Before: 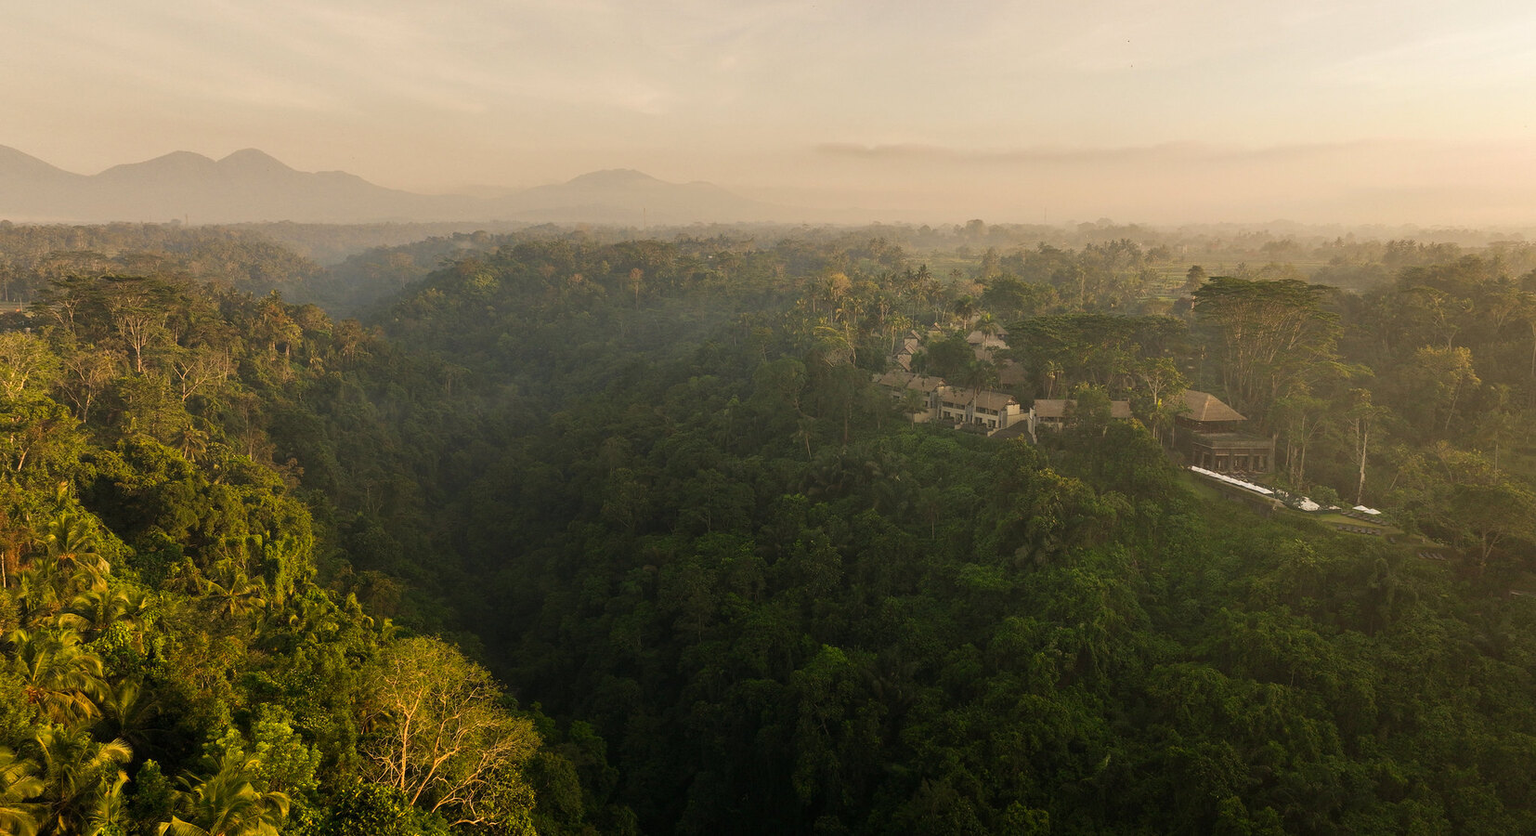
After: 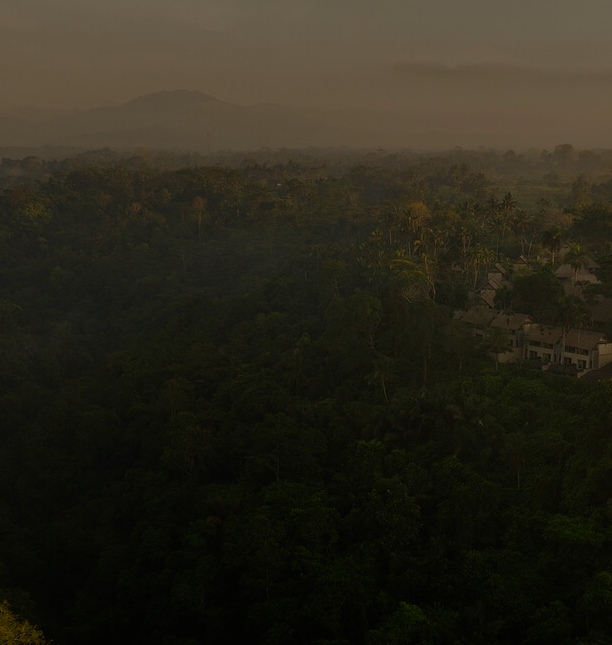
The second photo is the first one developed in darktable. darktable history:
crop and rotate: left 29.385%, top 10.24%, right 33.602%, bottom 17.998%
exposure: exposure -2.421 EV, compensate highlight preservation false
color correction: highlights b* 2.96
contrast brightness saturation: saturation 0.134
